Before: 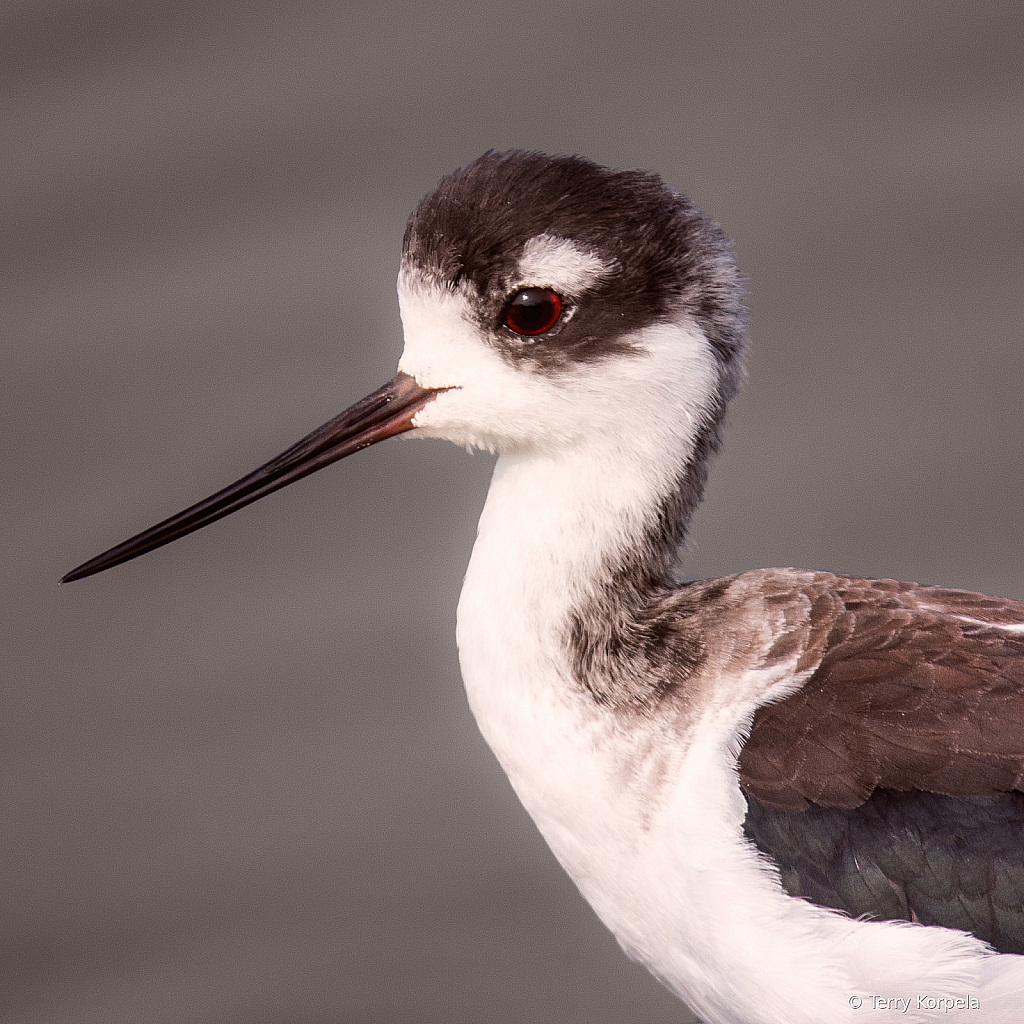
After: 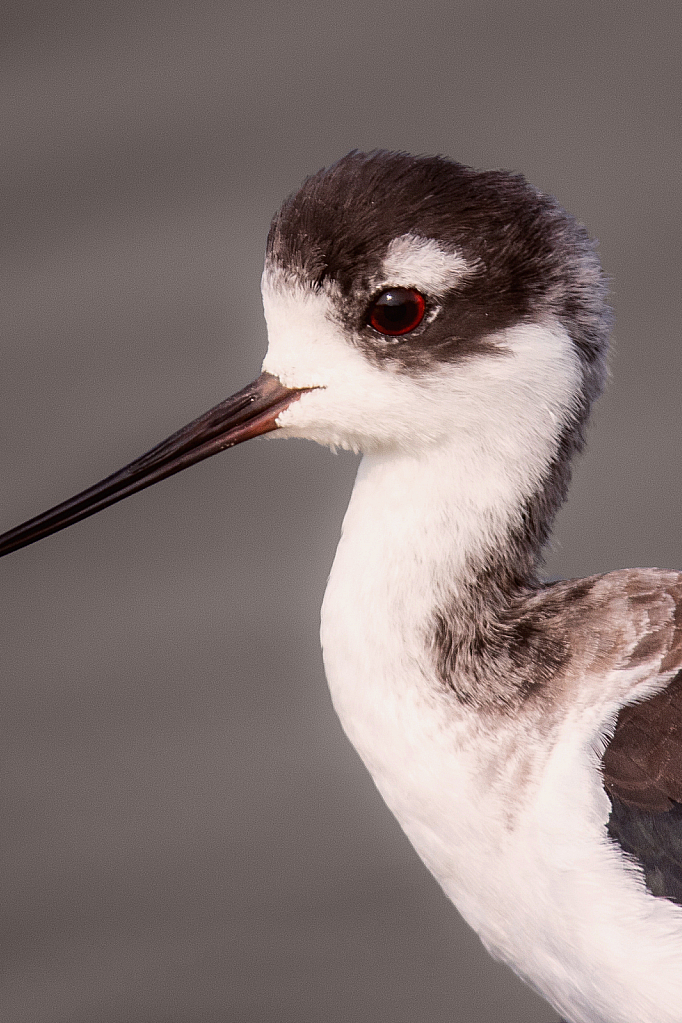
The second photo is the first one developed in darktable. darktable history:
exposure: exposure -0.112 EV, compensate highlight preservation false
crop and rotate: left 13.329%, right 20.048%
